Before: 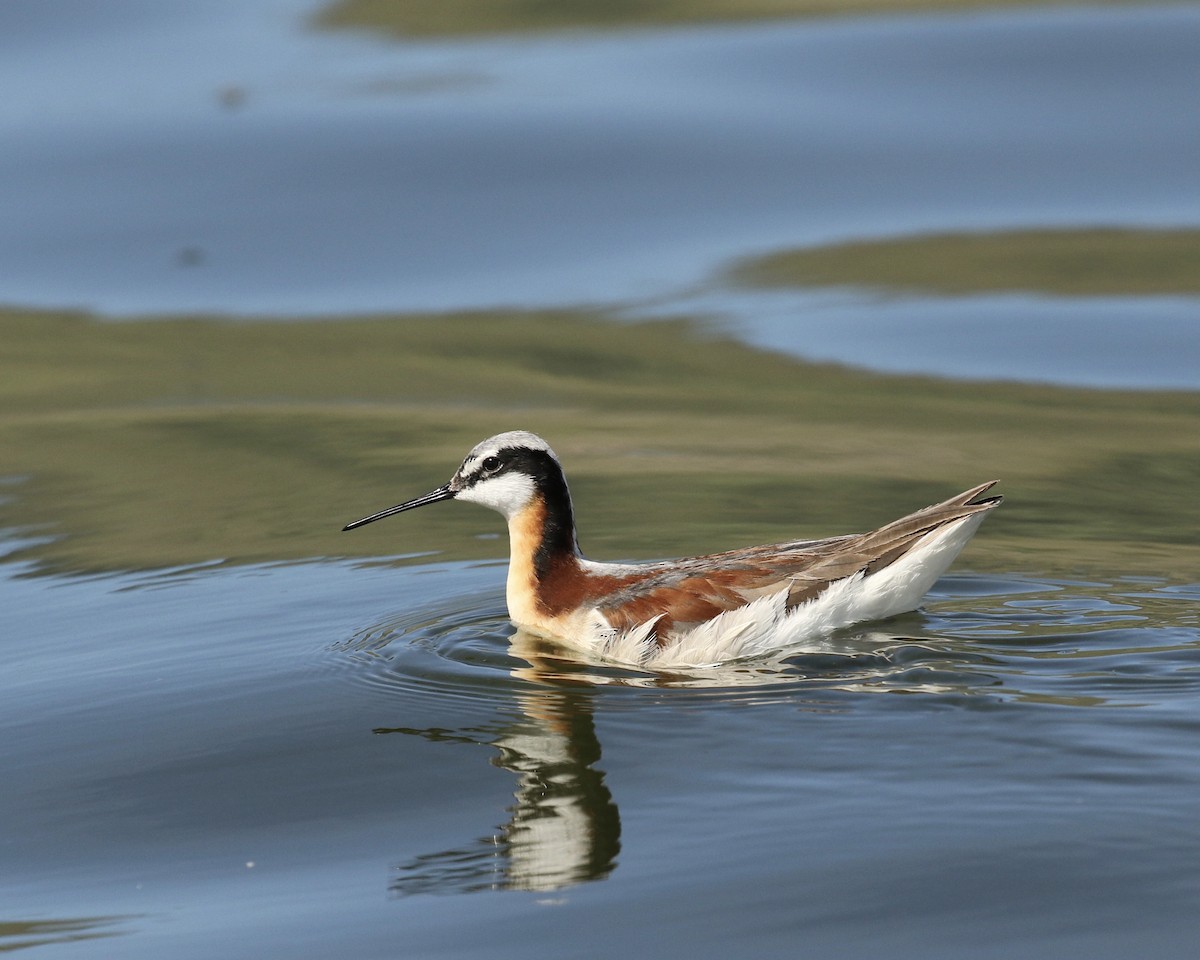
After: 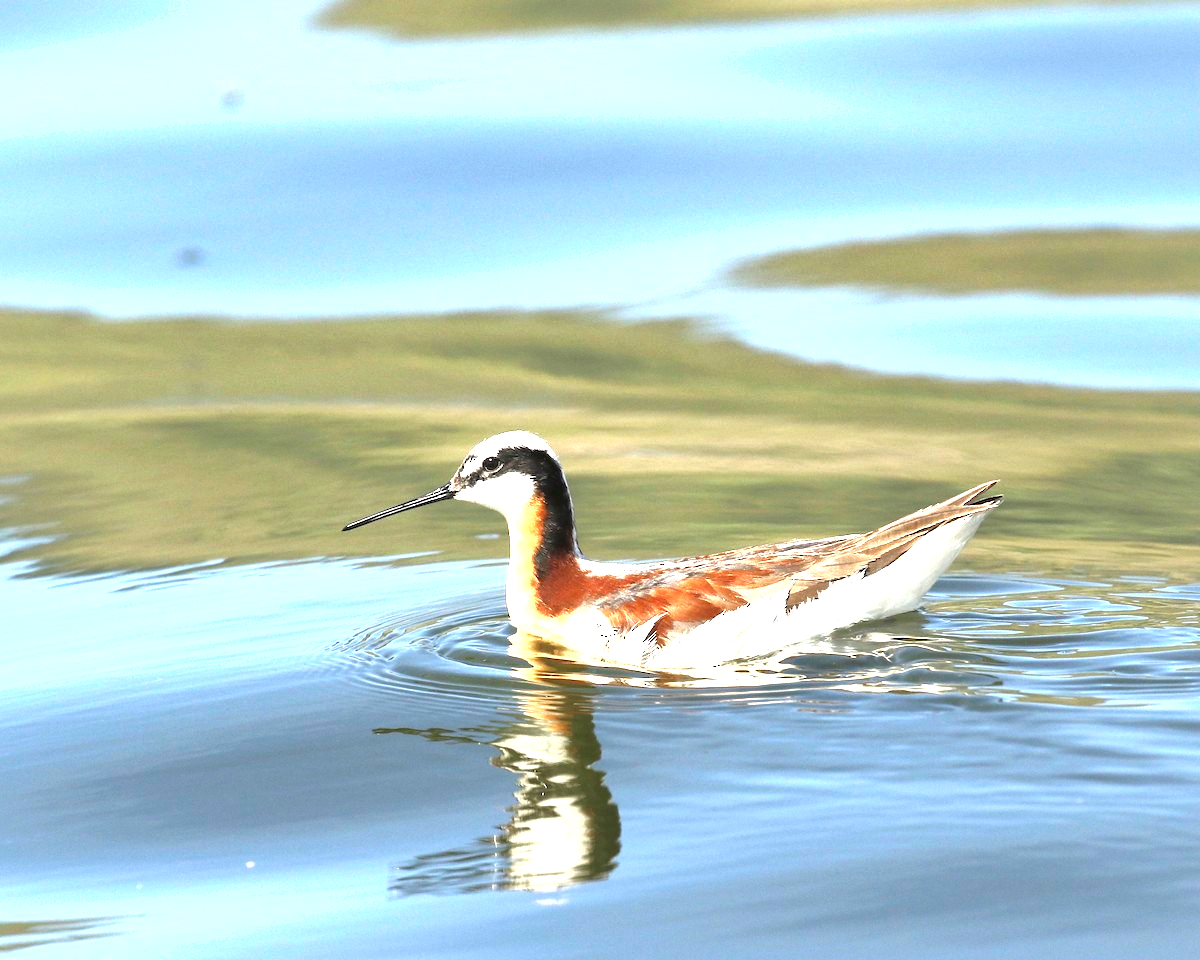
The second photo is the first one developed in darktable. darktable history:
exposure: exposure 2.002 EV, compensate highlight preservation false
shadows and highlights: shadows -20.47, white point adjustment -1.9, highlights -35.04
sharpen: radius 2.891, amount 0.868, threshold 47.333
